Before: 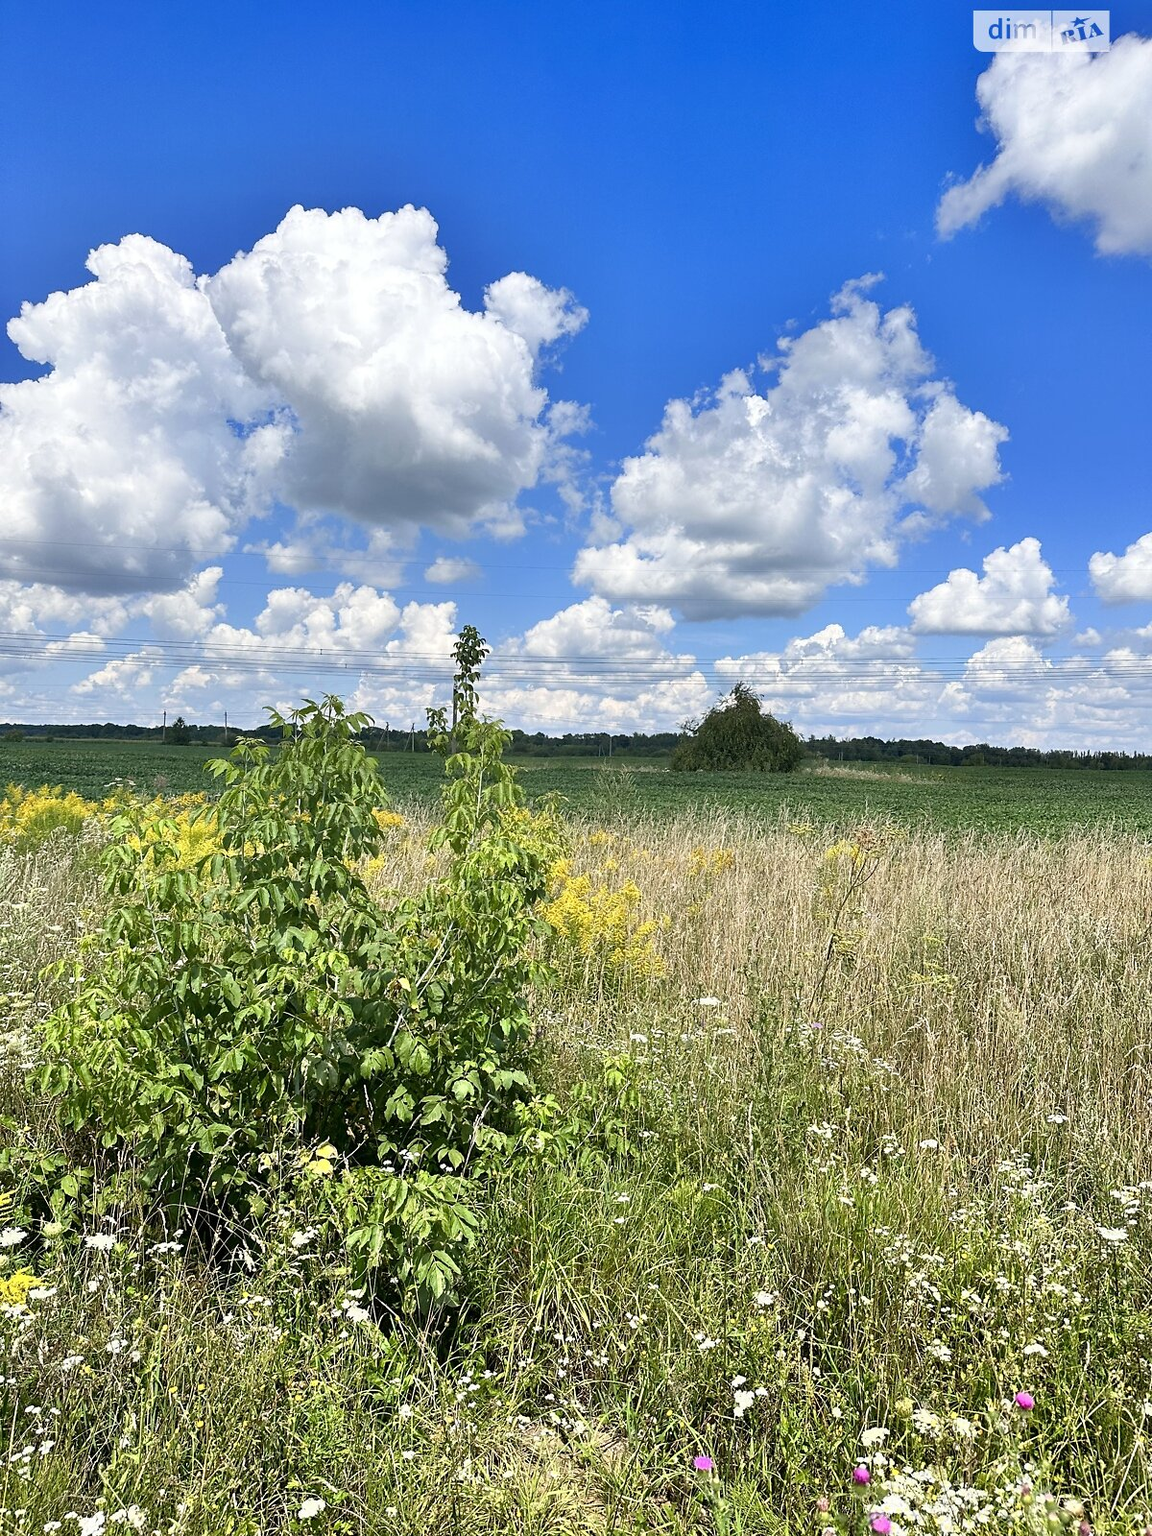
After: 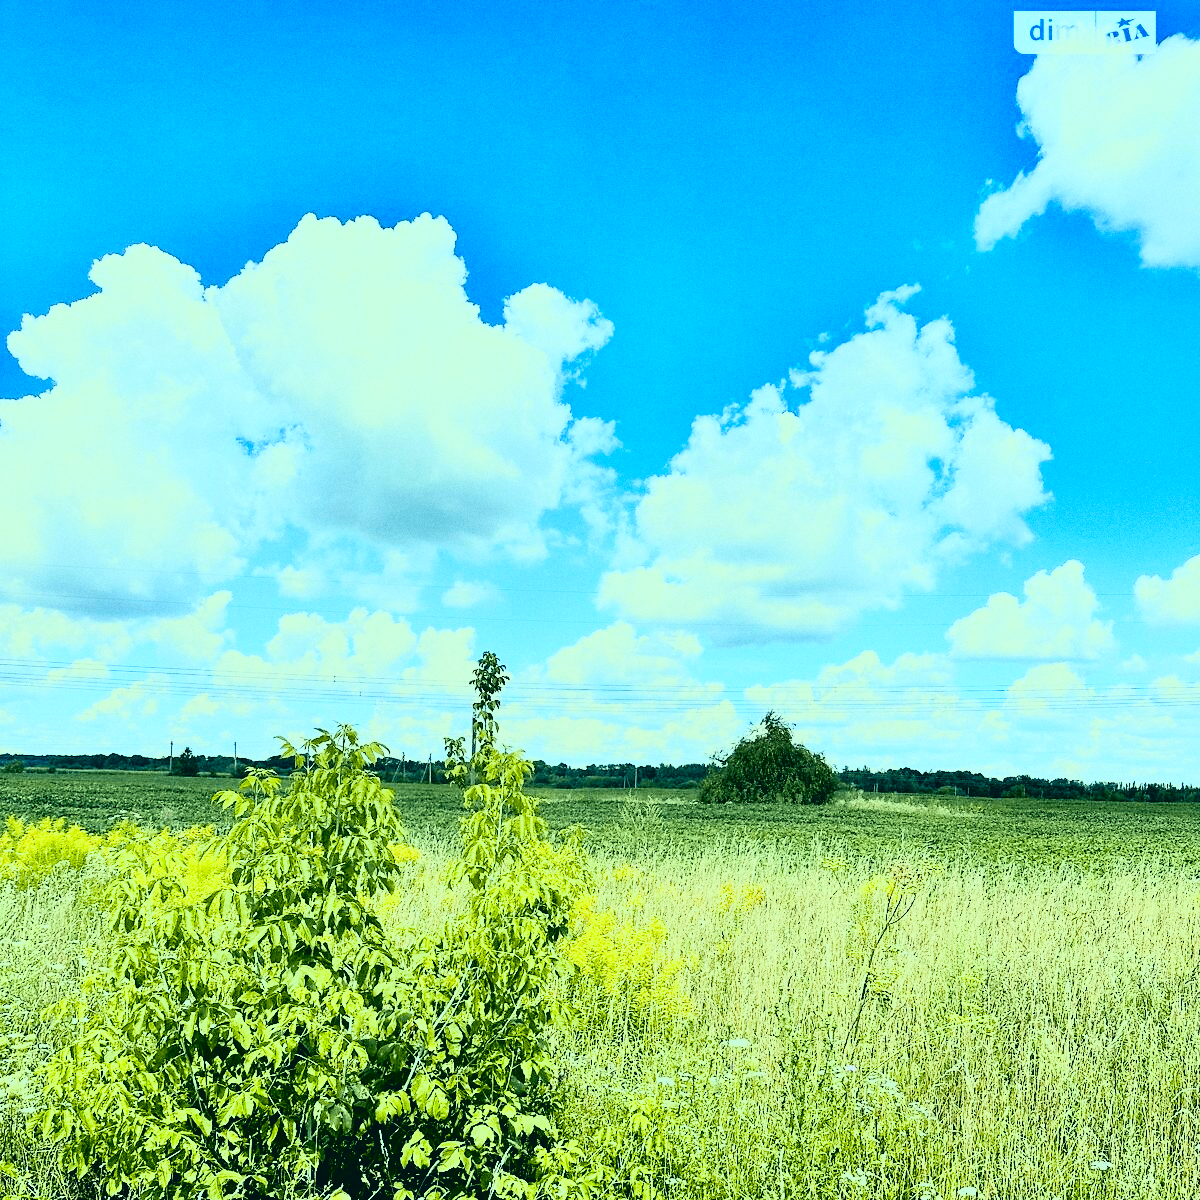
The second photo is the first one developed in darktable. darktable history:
color balance: lift [1.004, 1.002, 1.002, 0.998], gamma [1, 1.007, 1.002, 0.993], gain [1, 0.977, 1.013, 1.023], contrast -3.64%
crop: bottom 24.988%
grain: coarseness 0.09 ISO
rgb curve: curves: ch0 [(0, 0) (0.21, 0.15) (0.24, 0.21) (0.5, 0.75) (0.75, 0.96) (0.89, 0.99) (1, 1)]; ch1 [(0, 0.02) (0.21, 0.13) (0.25, 0.2) (0.5, 0.67) (0.75, 0.9) (0.89, 0.97) (1, 1)]; ch2 [(0, 0.02) (0.21, 0.13) (0.25, 0.2) (0.5, 0.67) (0.75, 0.9) (0.89, 0.97) (1, 1)], compensate middle gray true
tone curve: curves: ch0 [(0, 0) (0.07, 0.052) (0.23, 0.254) (0.486, 0.53) (0.822, 0.825) (0.994, 0.955)]; ch1 [(0, 0) (0.226, 0.261) (0.379, 0.442) (0.469, 0.472) (0.495, 0.495) (0.514, 0.504) (0.561, 0.568) (0.59, 0.612) (1, 1)]; ch2 [(0, 0) (0.269, 0.299) (0.459, 0.441) (0.498, 0.499) (0.523, 0.52) (0.551, 0.576) (0.629, 0.643) (0.659, 0.681) (0.718, 0.764) (1, 1)], color space Lab, independent channels, preserve colors none
color correction: highlights a* -20.08, highlights b* 9.8, shadows a* -20.4, shadows b* -10.76
color balance rgb: perceptual saturation grading › global saturation 20%, perceptual saturation grading › highlights -25%, perceptual saturation grading › shadows 50%, global vibrance -25%
